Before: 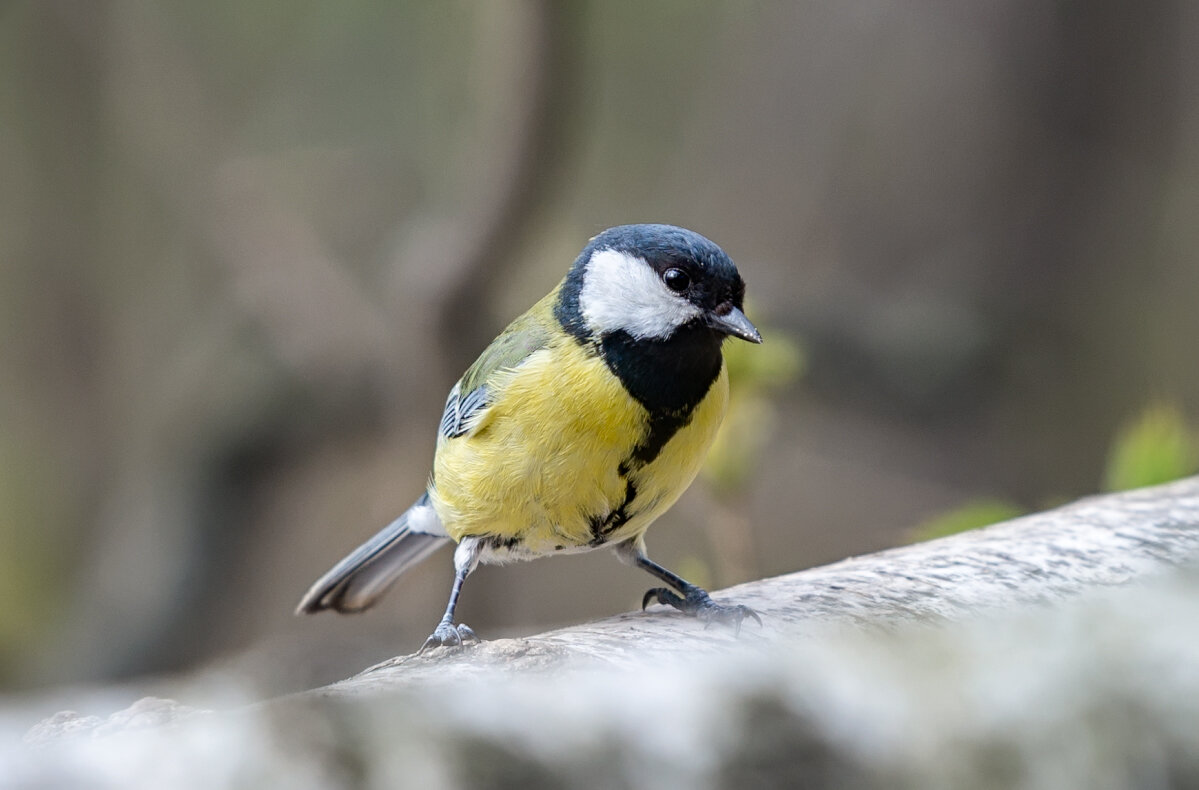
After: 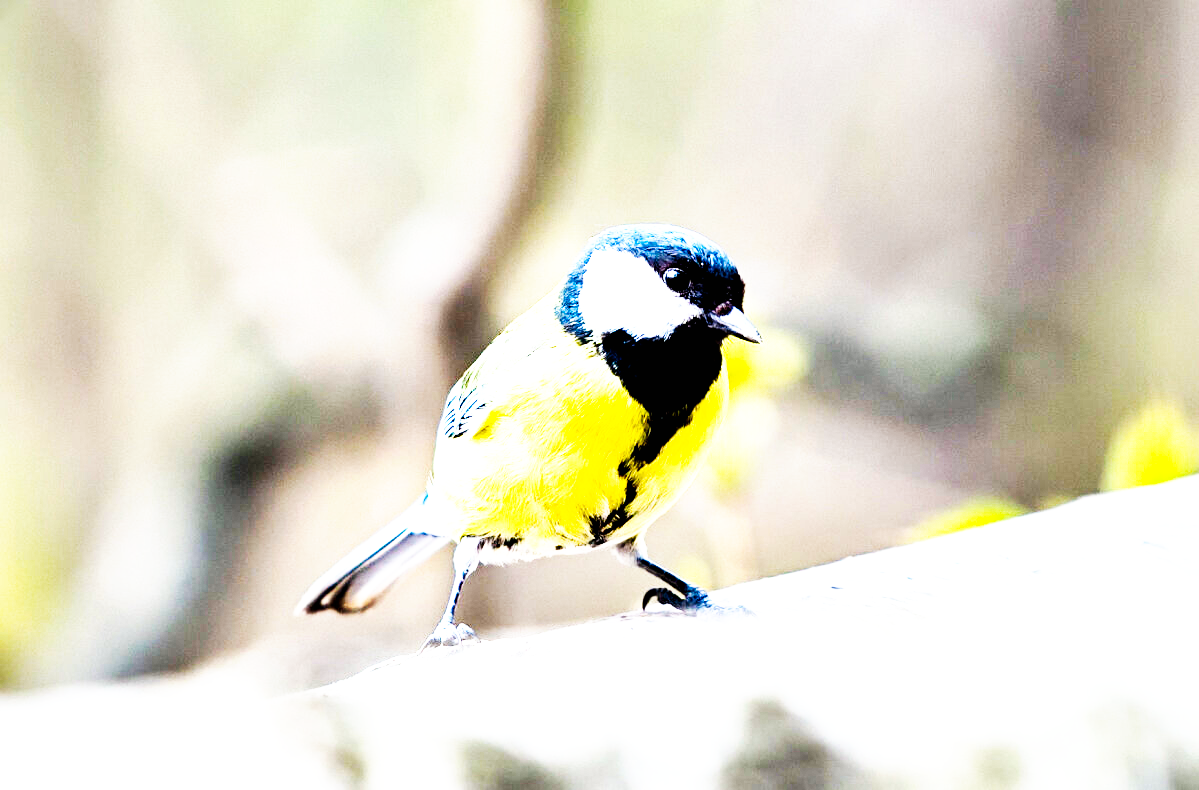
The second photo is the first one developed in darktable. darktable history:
base curve: curves: ch0 [(0, 0) (0.007, 0.004) (0.027, 0.03) (0.046, 0.07) (0.207, 0.54) (0.442, 0.872) (0.673, 0.972) (1, 1)], preserve colors none
contrast equalizer: octaves 7, y [[0.6 ×6], [0.55 ×6], [0 ×6], [0 ×6], [0 ×6]]
color balance rgb: perceptual saturation grading › global saturation 25.426%, global vibrance 20%
exposure: black level correction 0.001, exposure 1.398 EV, compensate exposure bias true, compensate highlight preservation false
